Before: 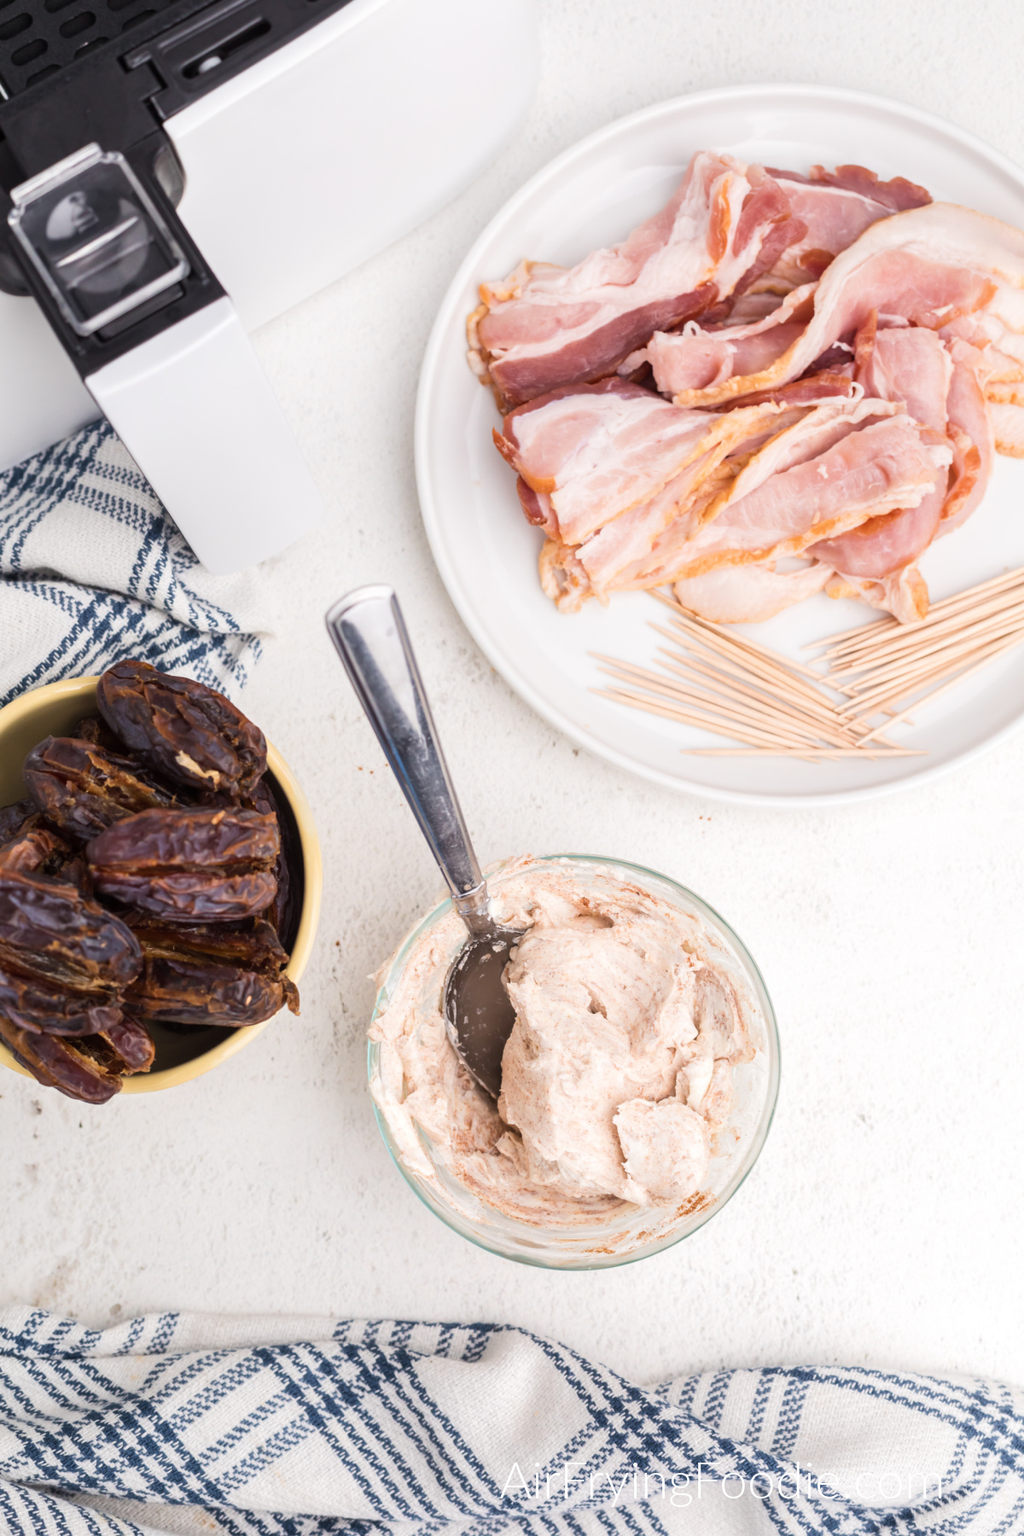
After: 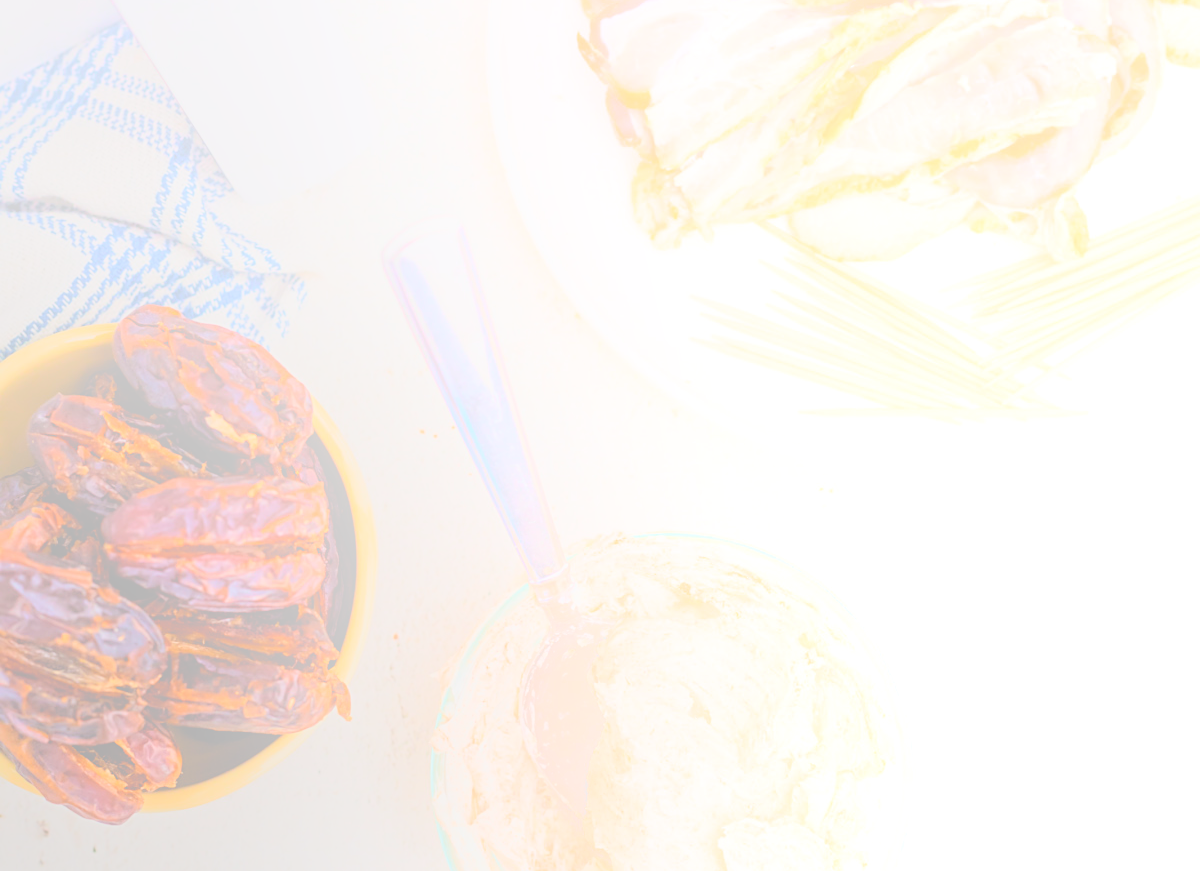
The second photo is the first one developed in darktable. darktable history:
contrast brightness saturation: saturation -0.05
filmic rgb: white relative exposure 3.8 EV, hardness 4.35
exposure: exposure 0.178 EV, compensate exposure bias true, compensate highlight preservation false
sharpen: on, module defaults
crop and rotate: top 26.056%, bottom 25.543%
bloom: size 70%, threshold 25%, strength 70%
tone equalizer: -8 EV -0.002 EV, -7 EV 0.005 EV, -6 EV -0.008 EV, -5 EV 0.007 EV, -4 EV -0.042 EV, -3 EV -0.233 EV, -2 EV -0.662 EV, -1 EV -0.983 EV, +0 EV -0.969 EV, smoothing diameter 2%, edges refinement/feathering 20, mask exposure compensation -1.57 EV, filter diffusion 5
shadows and highlights: shadows 30
